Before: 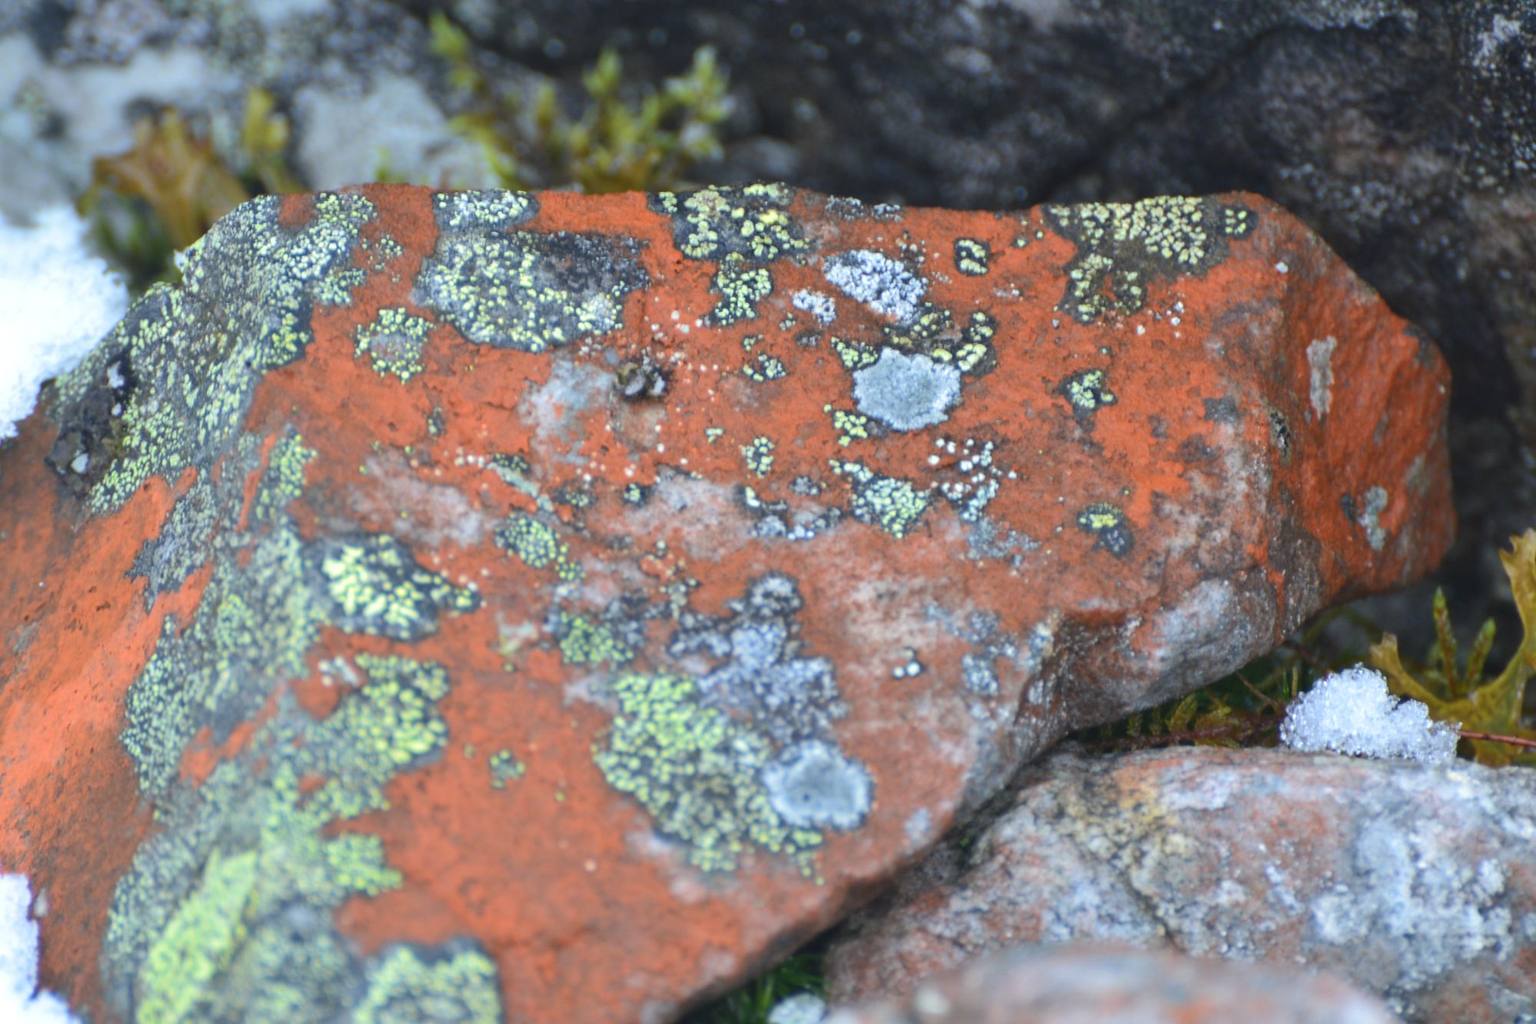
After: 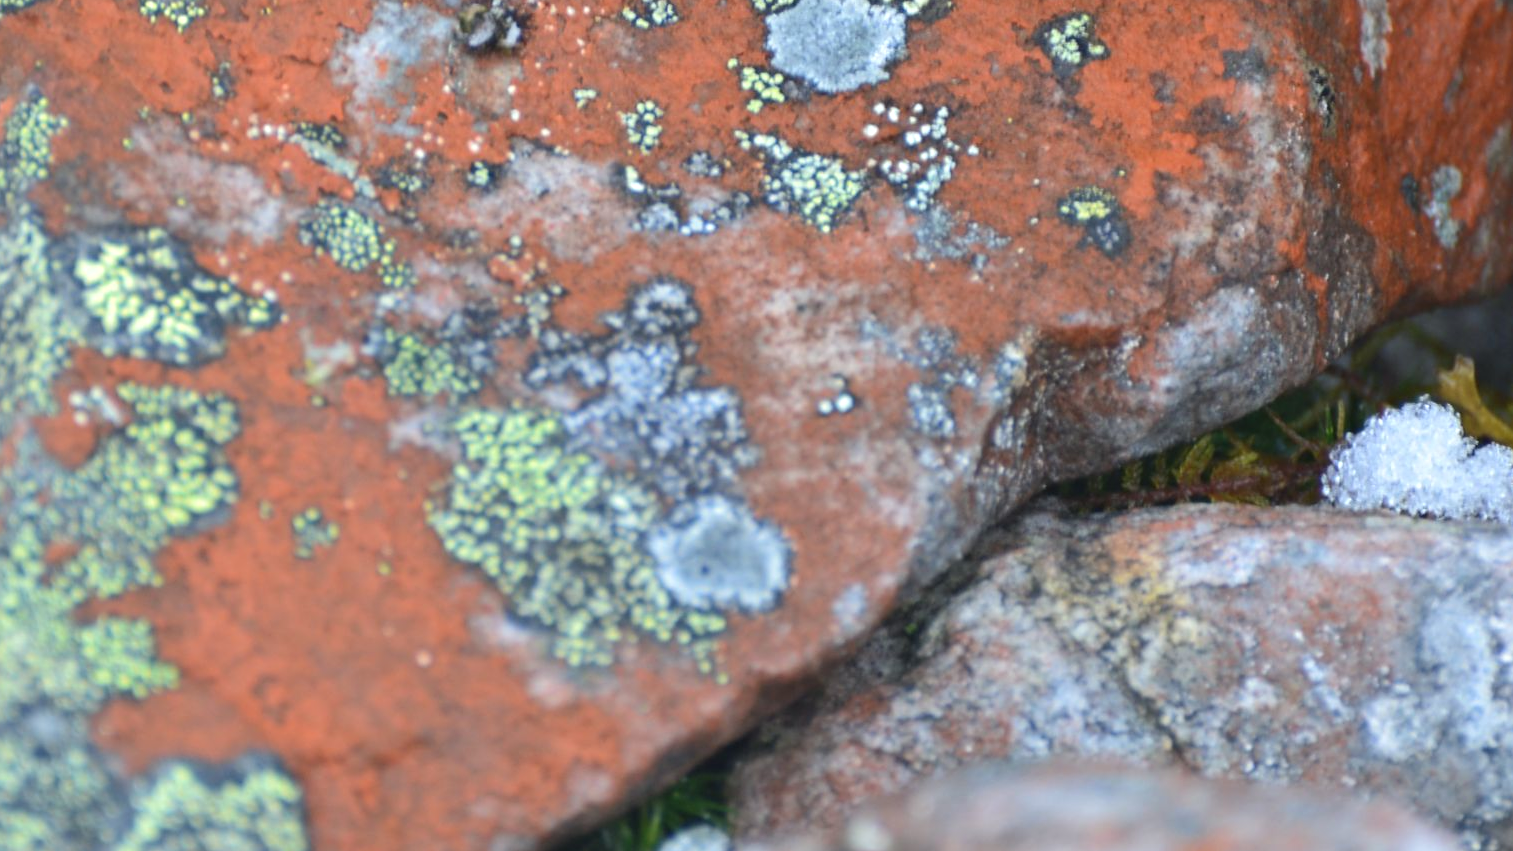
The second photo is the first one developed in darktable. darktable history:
crop and rotate: left 17.299%, top 35.115%, right 7.015%, bottom 1.024%
contrast equalizer: y [[0.5, 0.504, 0.515, 0.527, 0.535, 0.534], [0.5 ×6], [0.491, 0.387, 0.179, 0.068, 0.068, 0.068], [0 ×5, 0.023], [0 ×6]]
